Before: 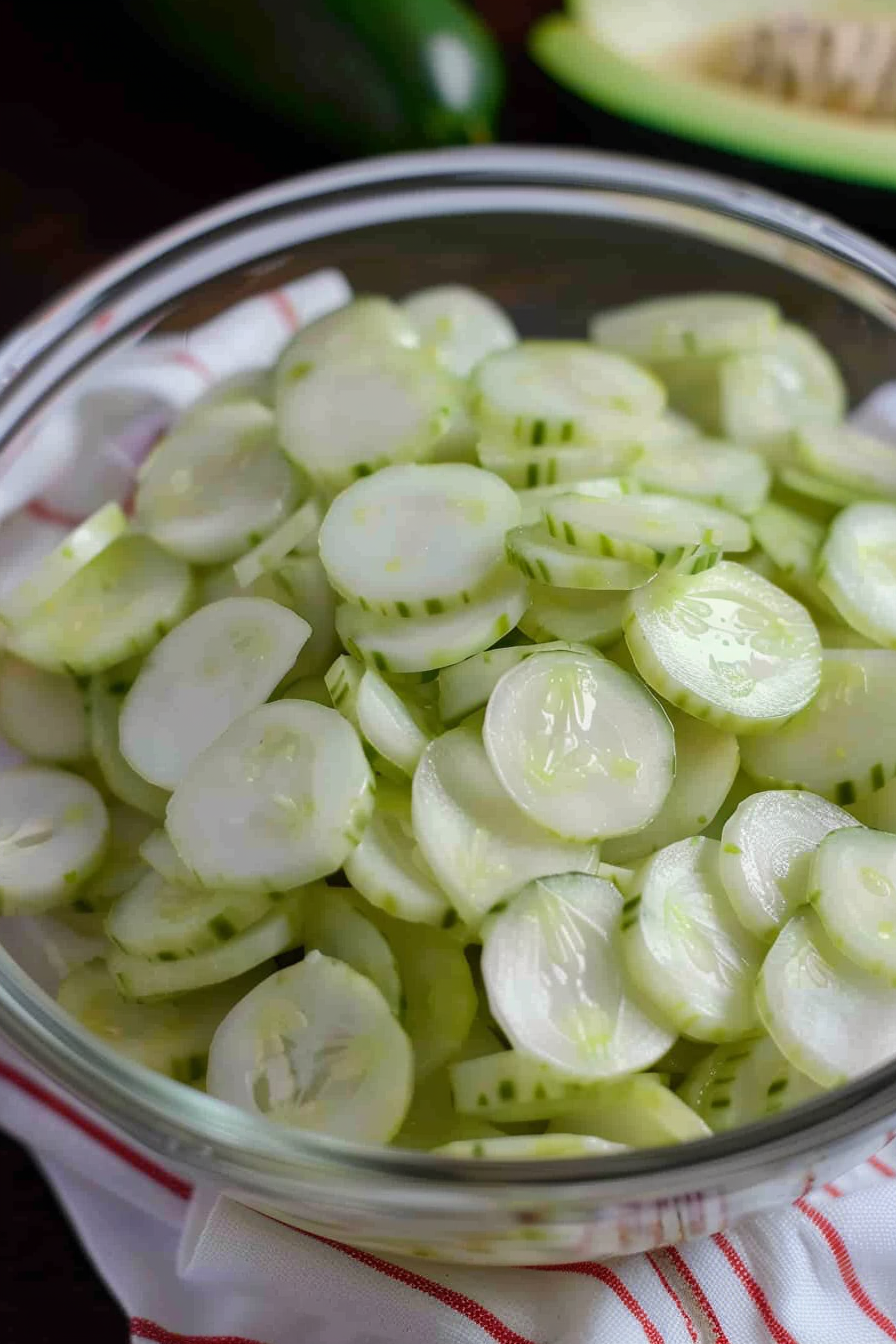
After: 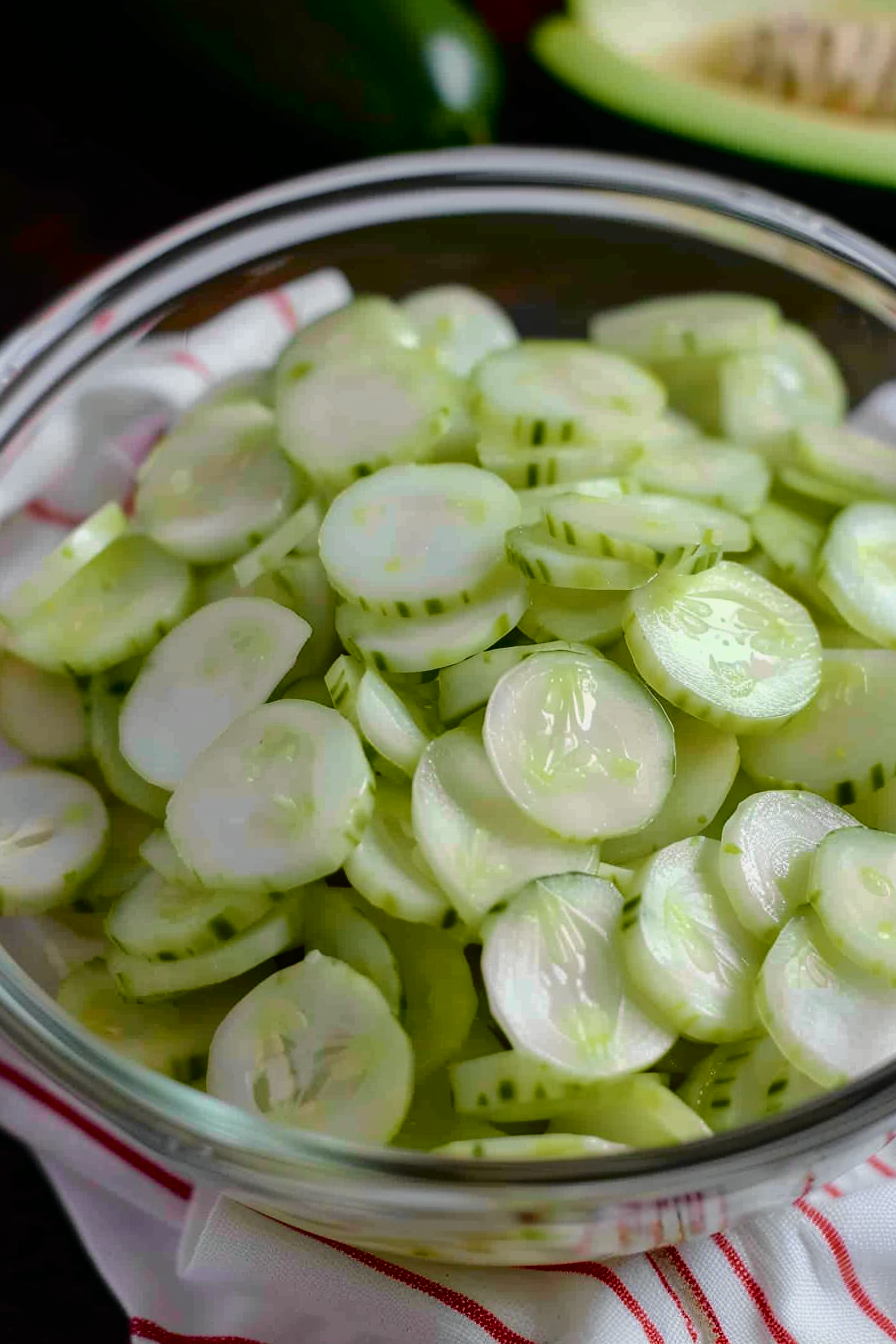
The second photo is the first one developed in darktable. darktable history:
color balance rgb: perceptual saturation grading › global saturation 30%, global vibrance 20%
base curve: curves: ch0 [(0, 0) (0.841, 0.609) (1, 1)]
tone curve: curves: ch0 [(0, 0) (0.131, 0.094) (0.326, 0.386) (0.481, 0.623) (0.593, 0.764) (0.812, 0.933) (1, 0.974)]; ch1 [(0, 0) (0.366, 0.367) (0.475, 0.453) (0.494, 0.493) (0.504, 0.497) (0.553, 0.584) (1, 1)]; ch2 [(0, 0) (0.333, 0.346) (0.375, 0.375) (0.424, 0.43) (0.476, 0.492) (0.502, 0.503) (0.533, 0.556) (0.566, 0.599) (0.614, 0.653) (1, 1)], color space Lab, independent channels, preserve colors none
color correction: saturation 0.8
